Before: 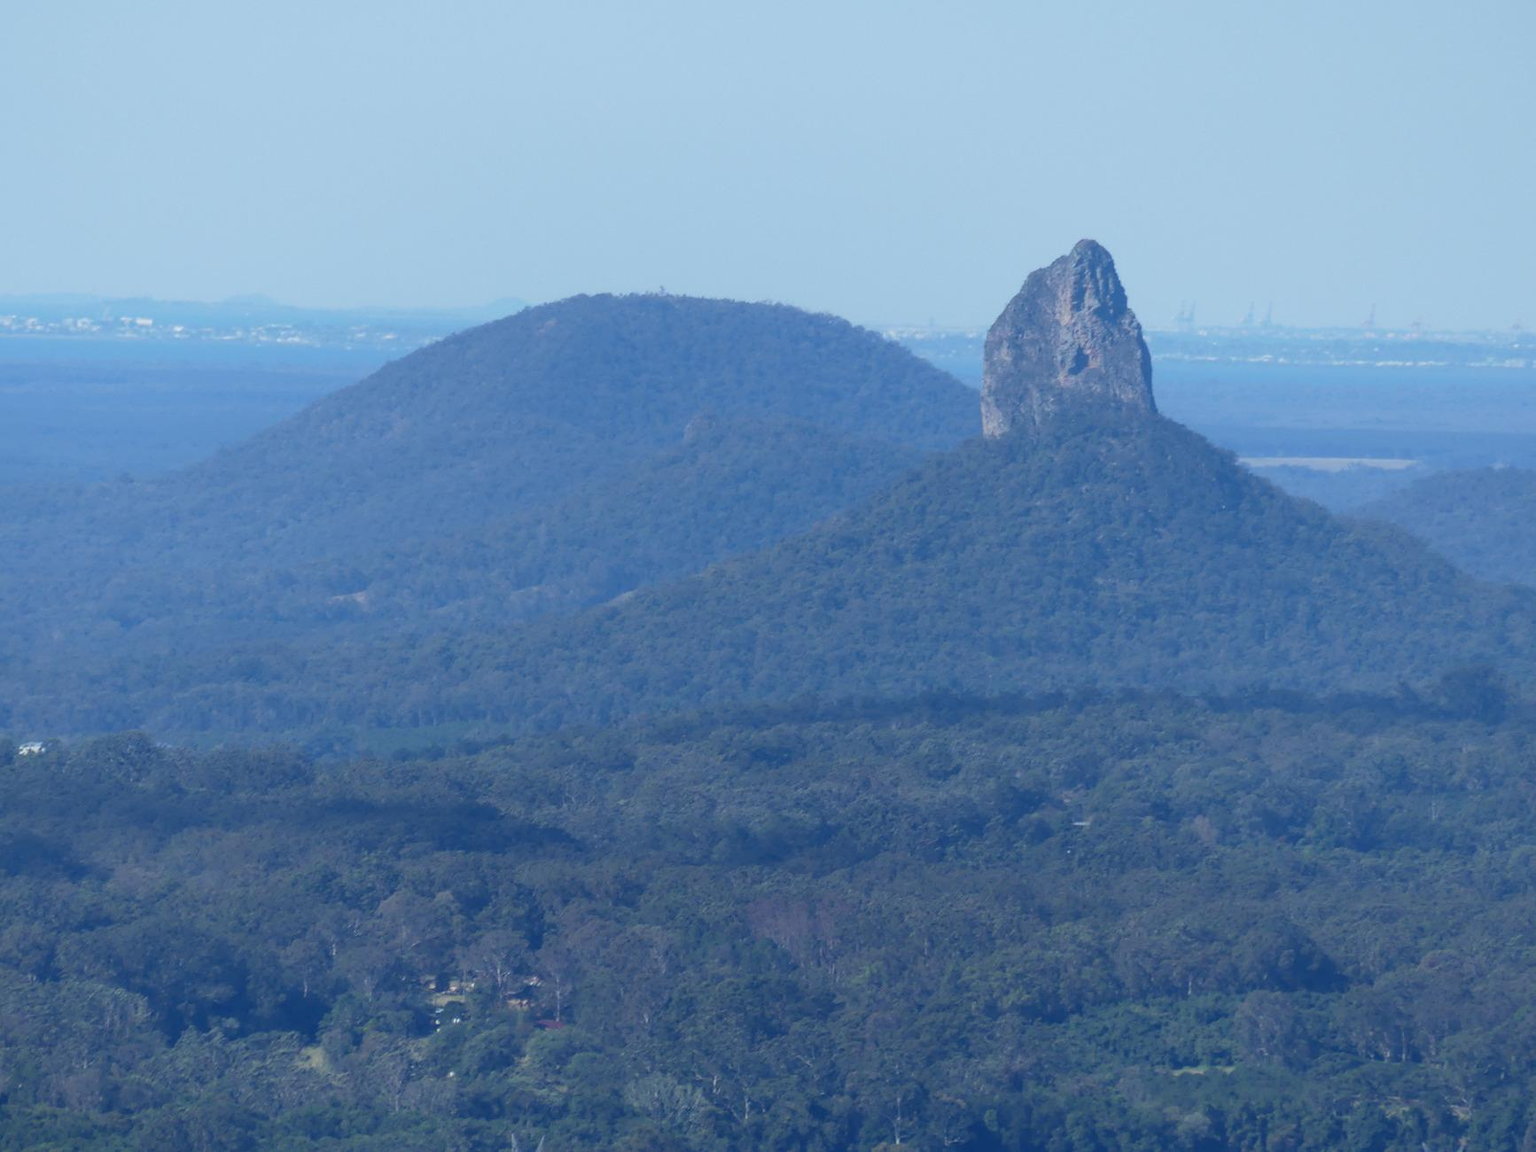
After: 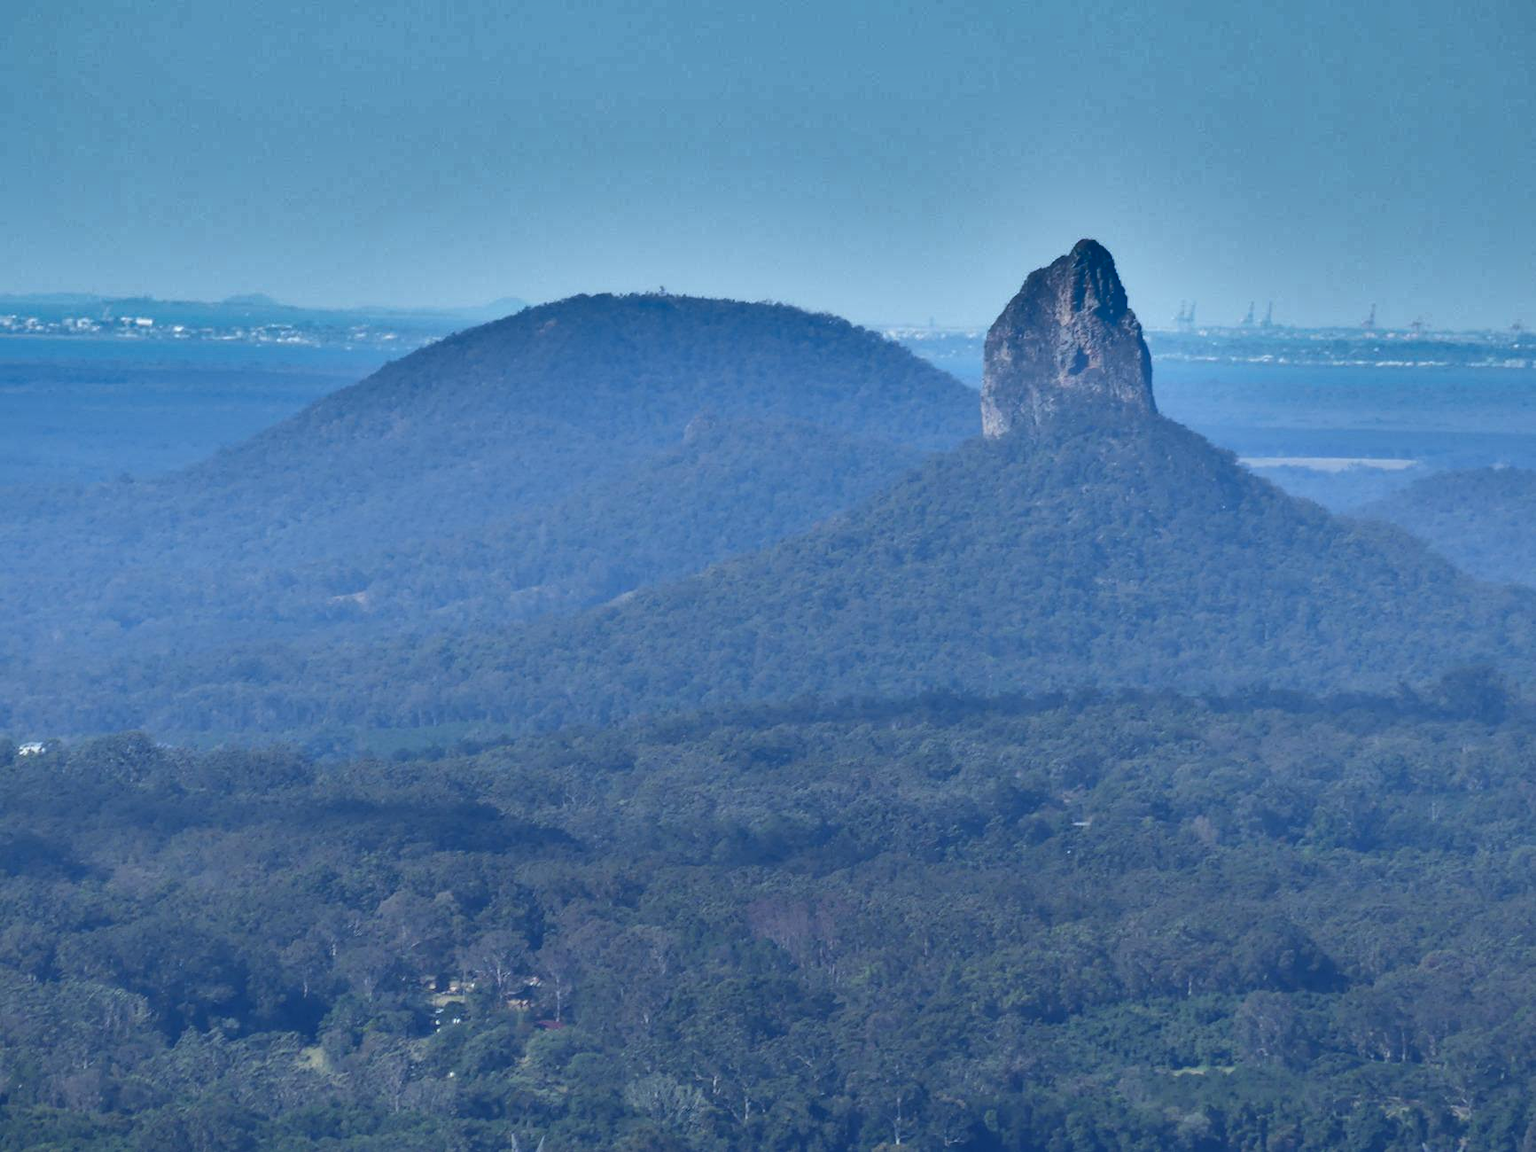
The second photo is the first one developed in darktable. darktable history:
shadows and highlights: shadows 20.91, highlights -82.73, soften with gaussian
tone equalizer: -8 EV -0.417 EV, -7 EV -0.389 EV, -6 EV -0.333 EV, -5 EV -0.222 EV, -3 EV 0.222 EV, -2 EV 0.333 EV, -1 EV 0.389 EV, +0 EV 0.417 EV, edges refinement/feathering 500, mask exposure compensation -1.57 EV, preserve details no
